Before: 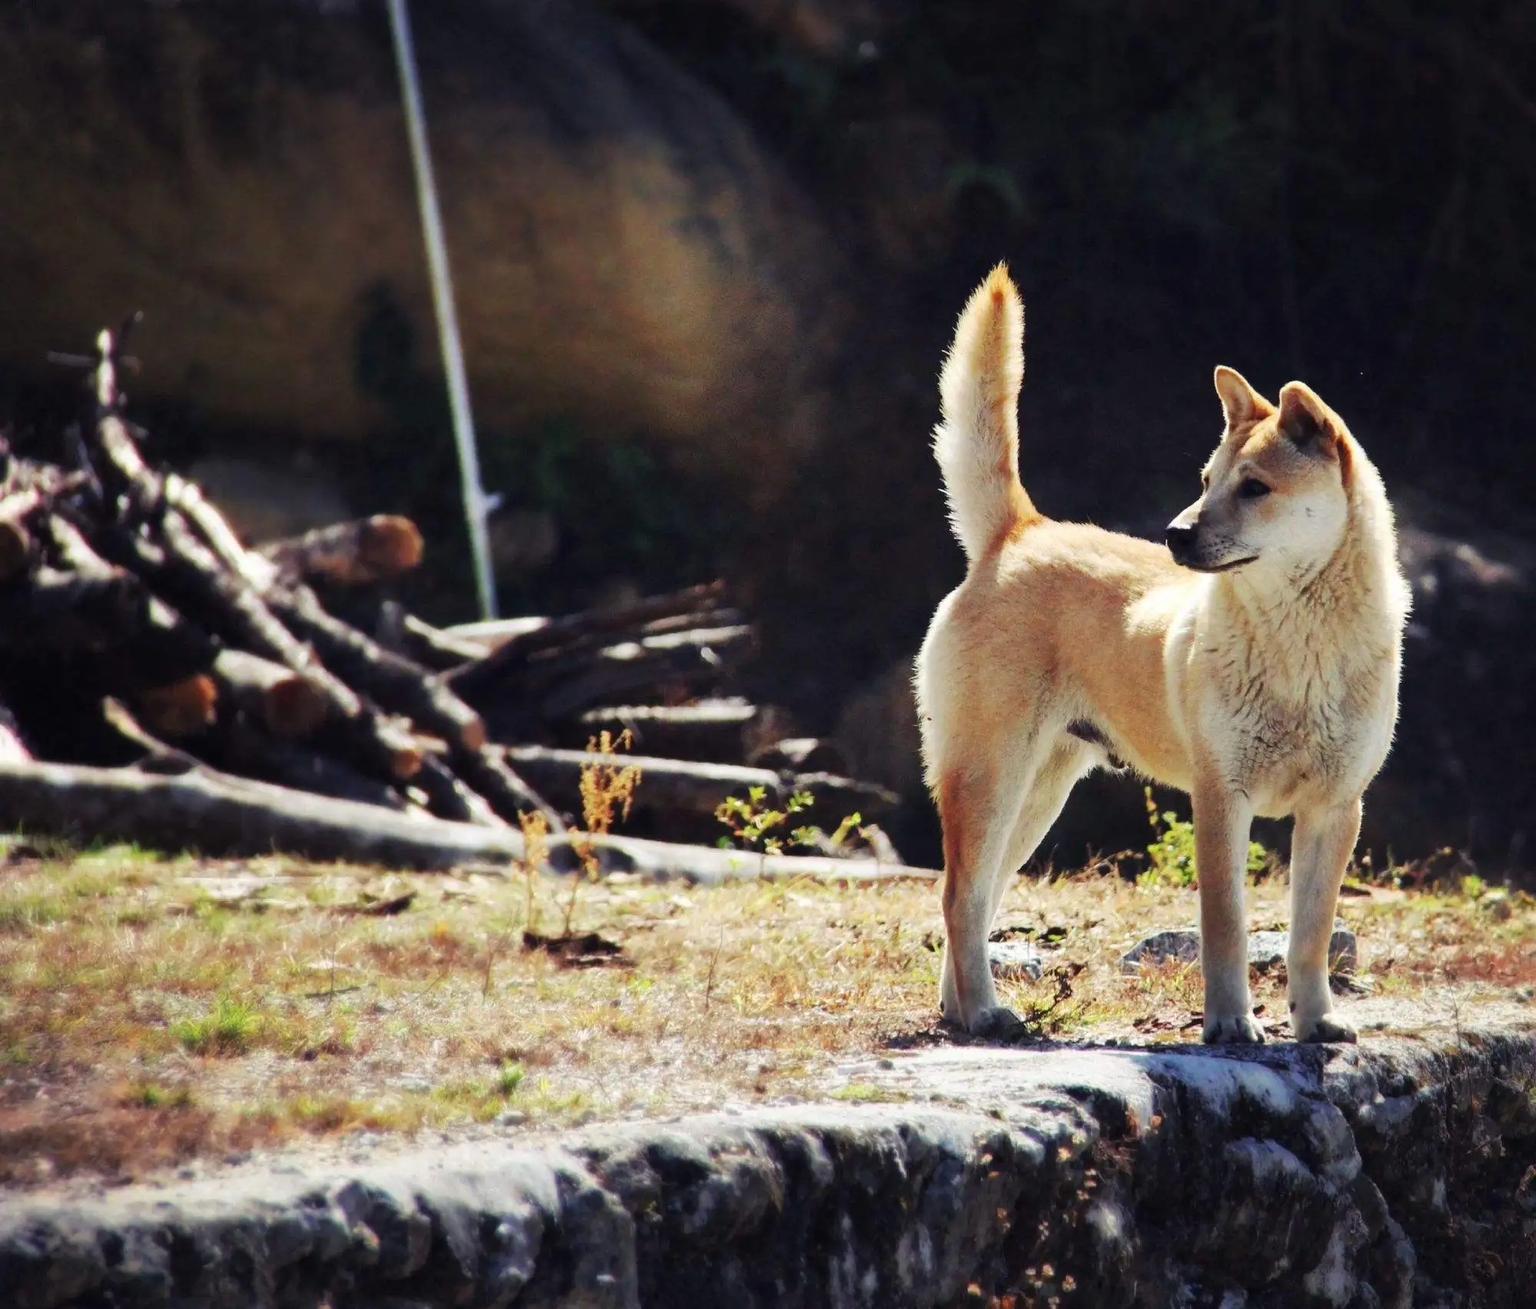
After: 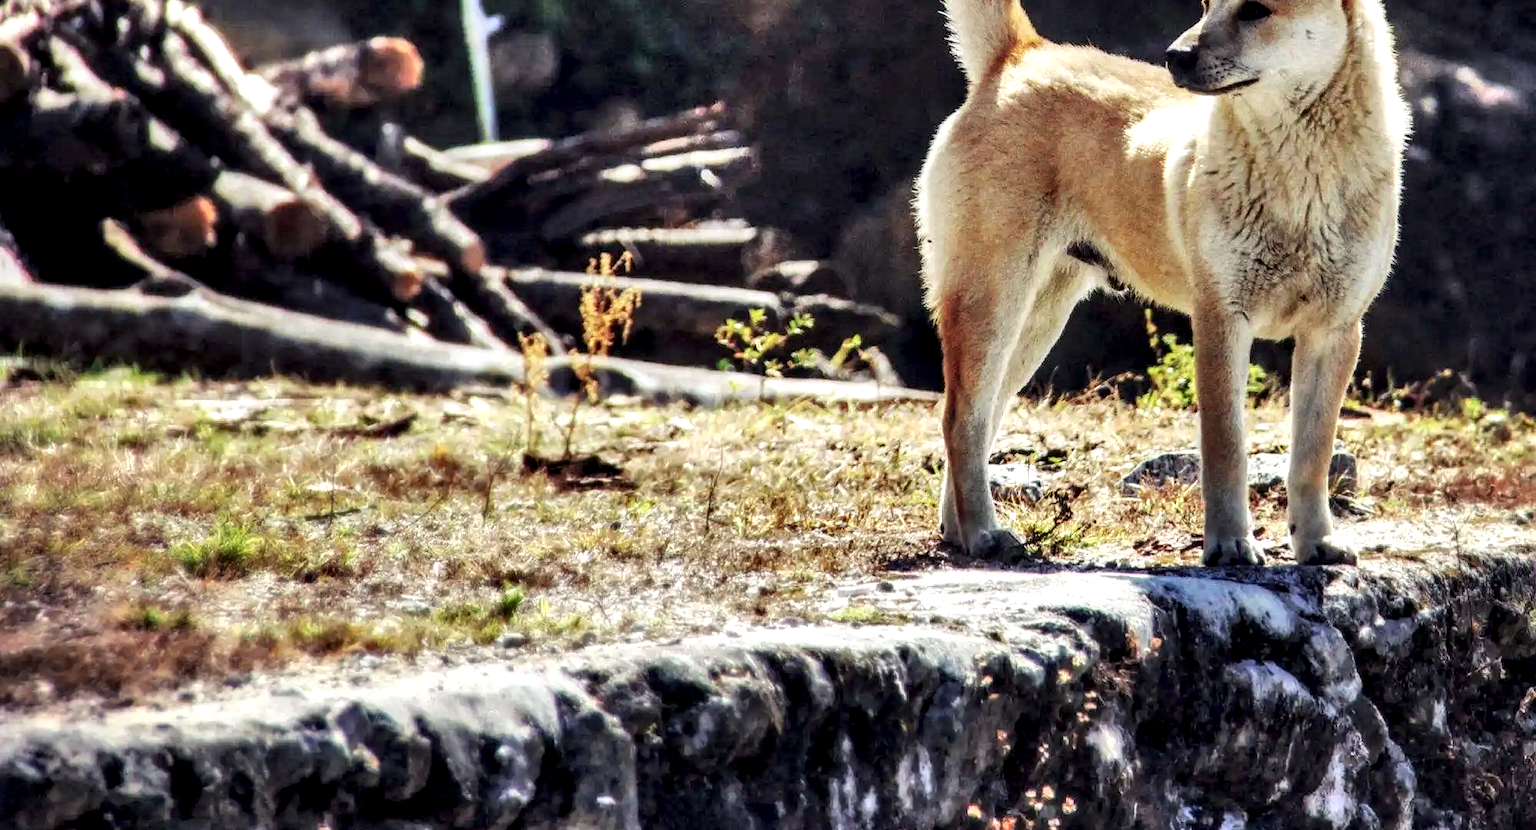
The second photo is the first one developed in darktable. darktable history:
local contrast: highlights 18%, detail 185%
shadows and highlights: shadows 59.93, highlights -60.36, soften with gaussian
crop and rotate: top 36.527%
